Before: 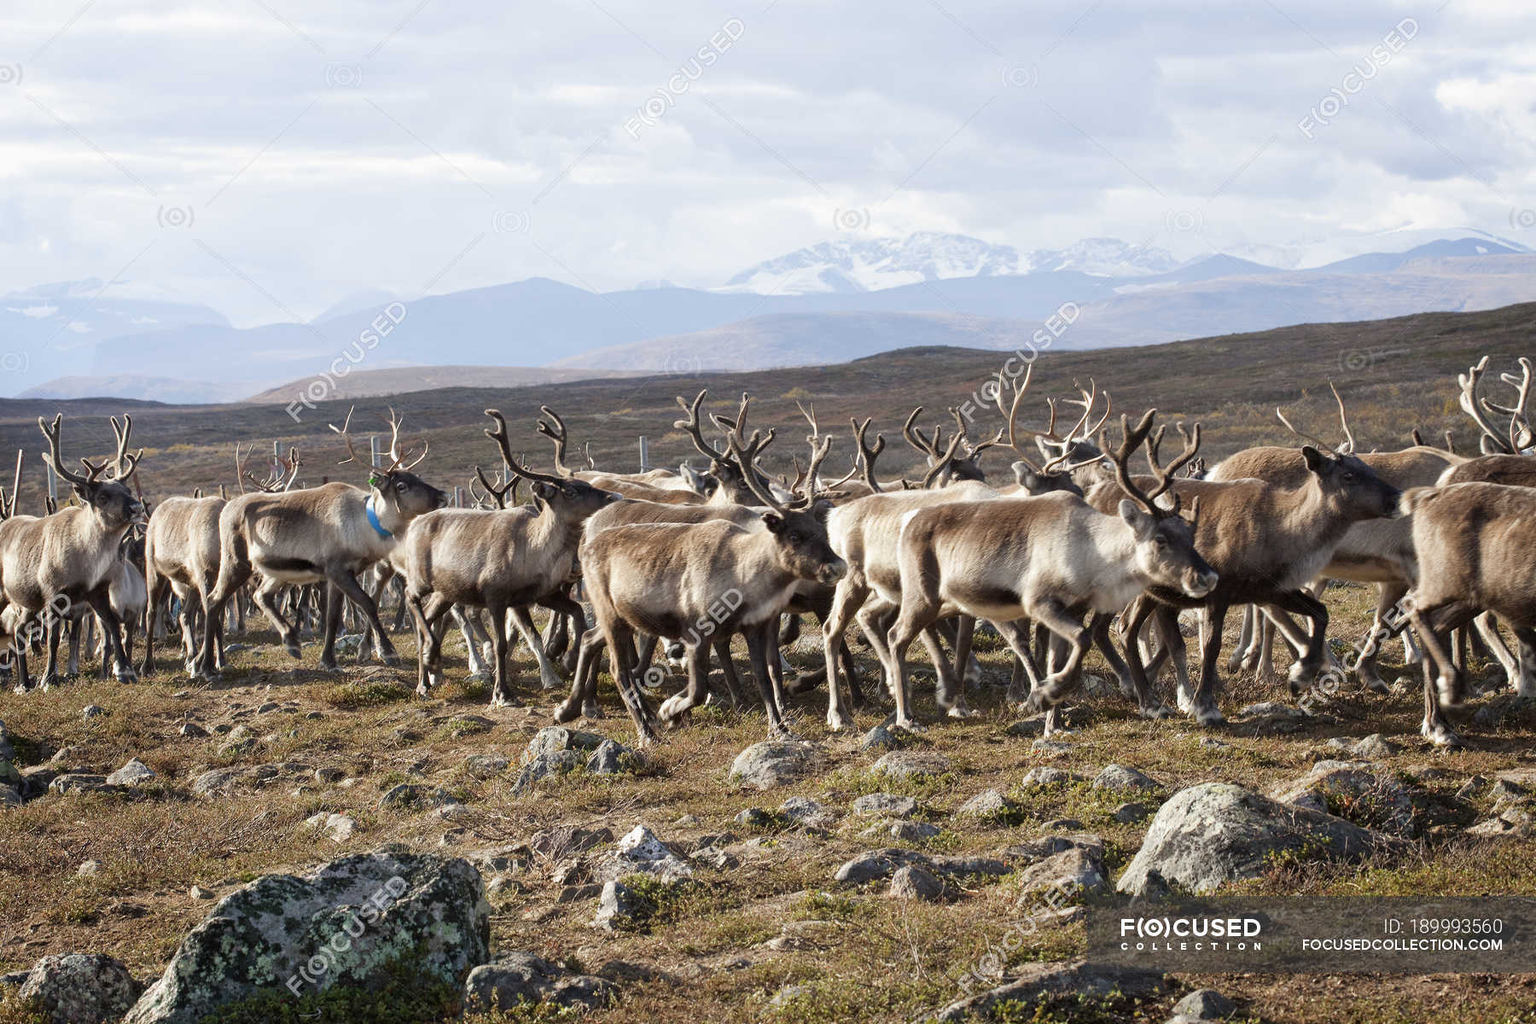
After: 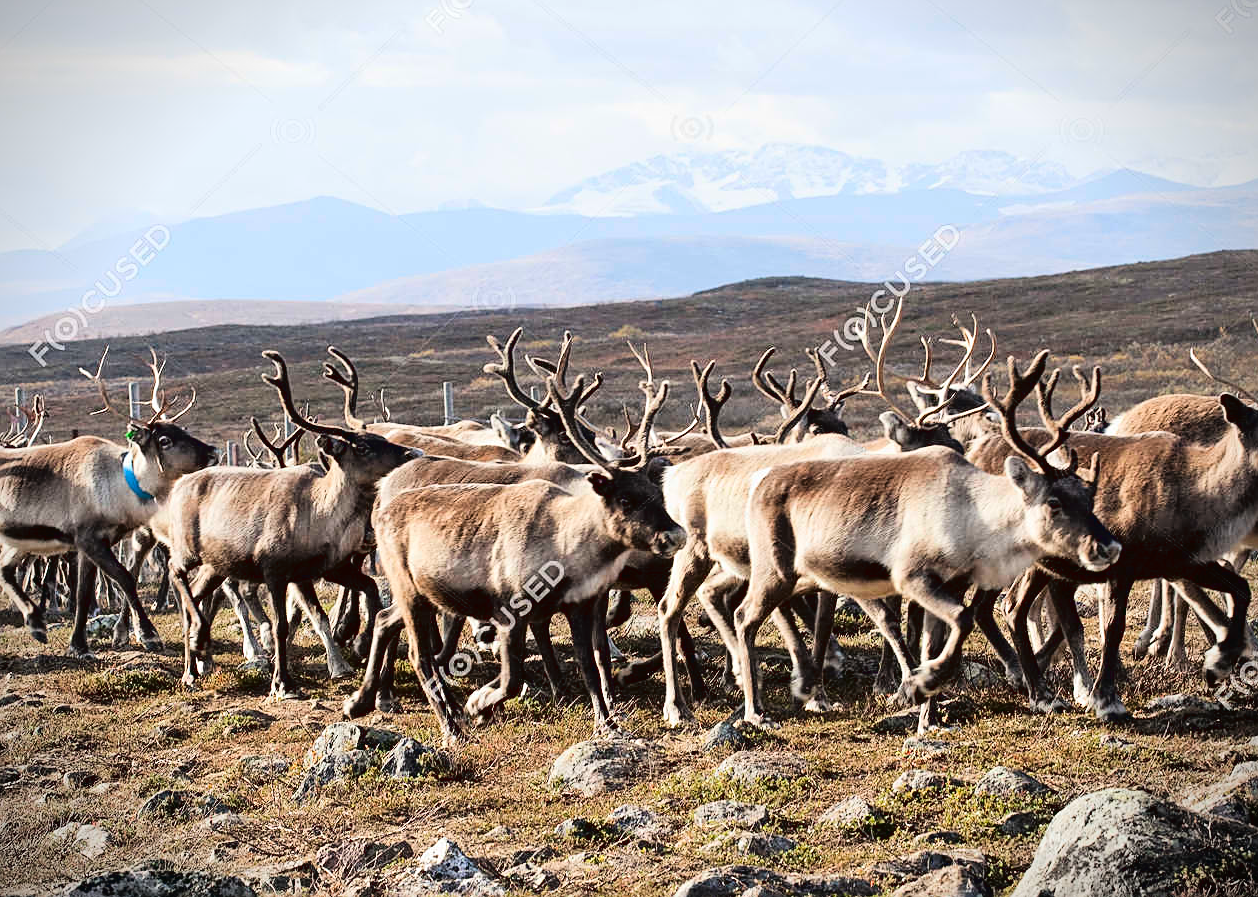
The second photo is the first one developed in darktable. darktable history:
vignetting: fall-off start 88.87%, fall-off radius 43.81%, width/height ratio 1.157, unbound false
exposure: black level correction 0.001, compensate exposure bias true, compensate highlight preservation false
crop and rotate: left 17.041%, top 10.765%, right 13.018%, bottom 14.438%
sharpen: on, module defaults
tone curve: curves: ch0 [(0, 0.021) (0.148, 0.076) (0.232, 0.191) (0.398, 0.423) (0.572, 0.672) (0.705, 0.812) (0.877, 0.931) (0.99, 0.987)]; ch1 [(0, 0) (0.377, 0.325) (0.493, 0.486) (0.508, 0.502) (0.515, 0.514) (0.554, 0.586) (0.623, 0.658) (0.701, 0.704) (0.778, 0.751) (1, 1)]; ch2 [(0, 0) (0.431, 0.398) (0.485, 0.486) (0.495, 0.498) (0.511, 0.507) (0.58, 0.66) (0.679, 0.757) (0.749, 0.829) (1, 0.991)], color space Lab, linked channels, preserve colors none
